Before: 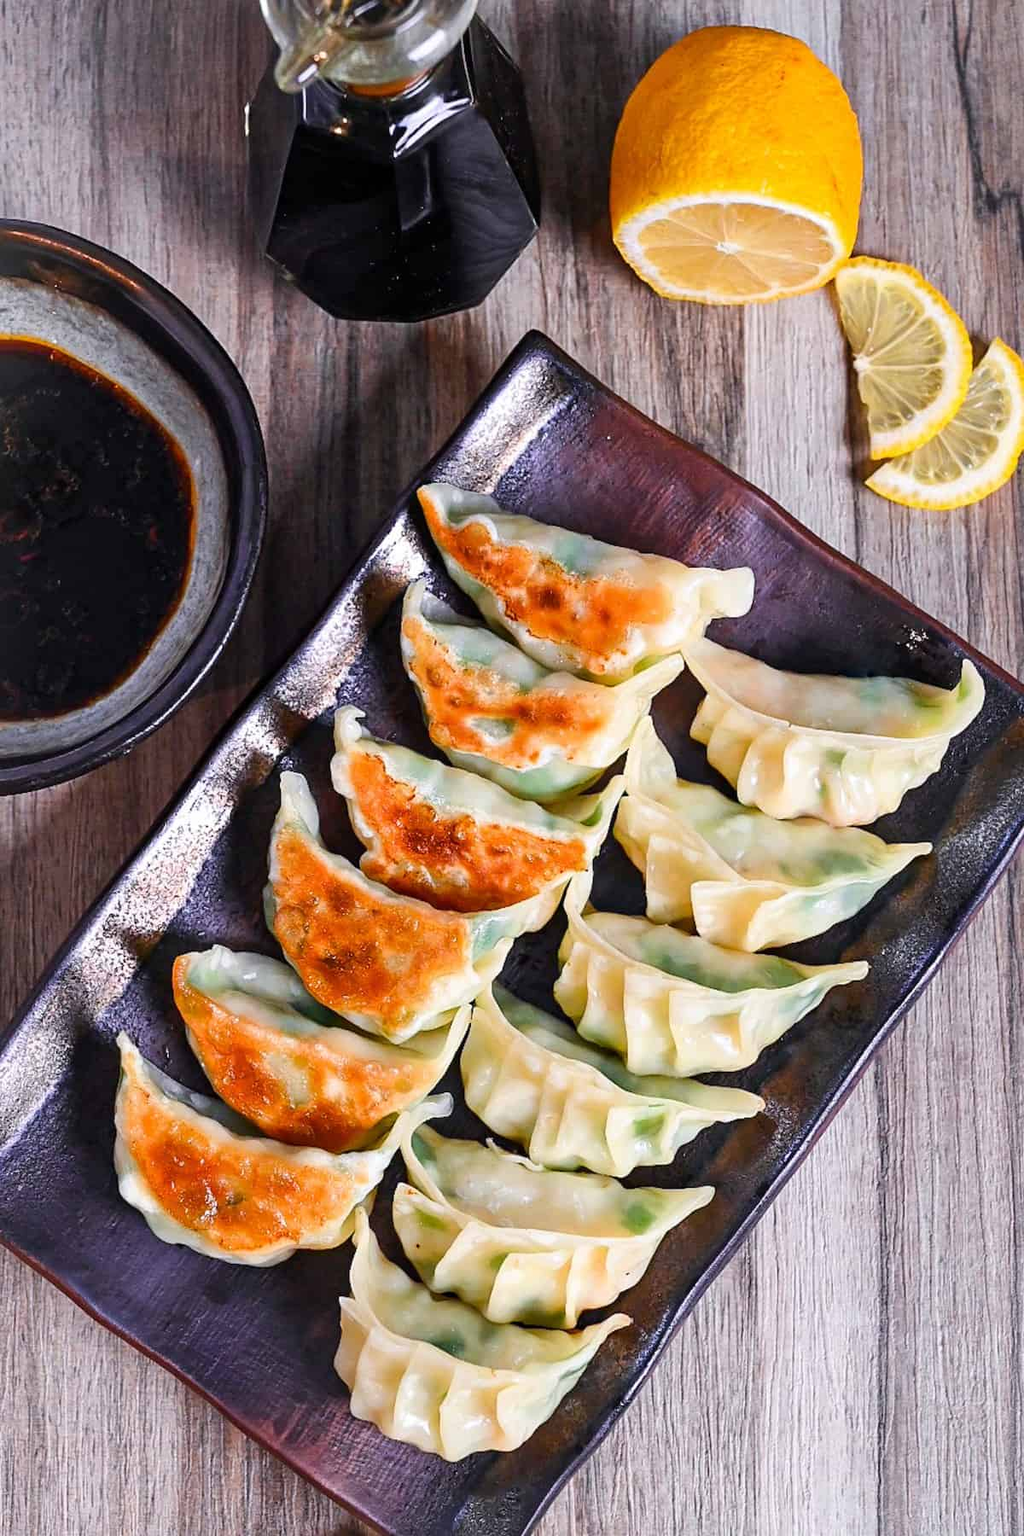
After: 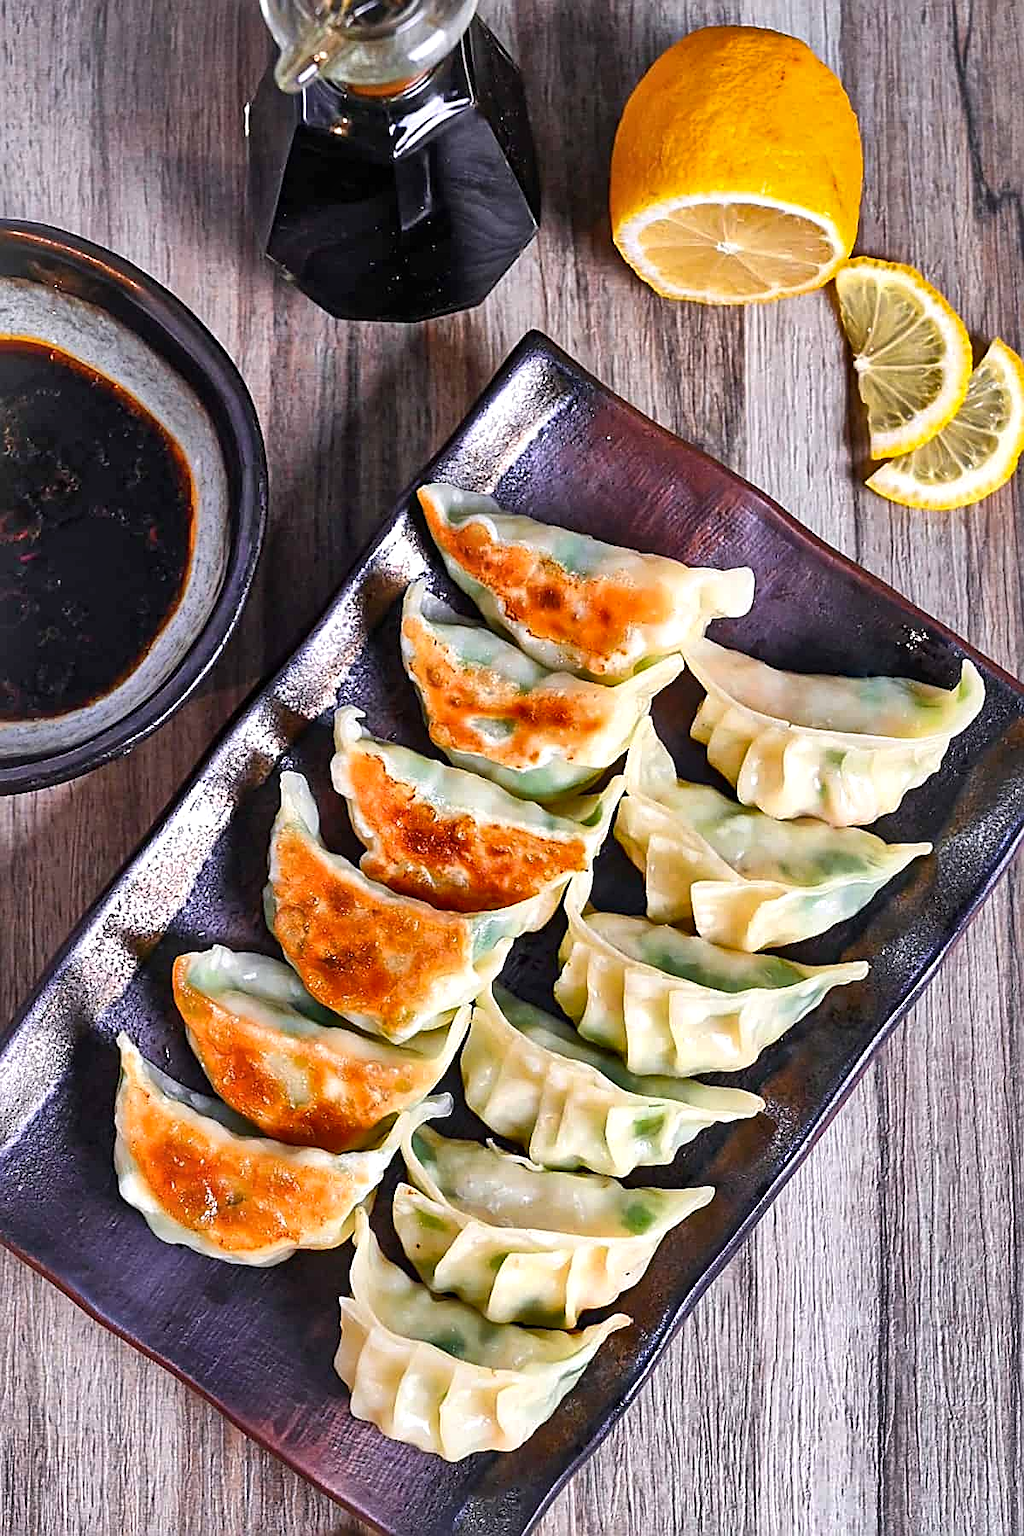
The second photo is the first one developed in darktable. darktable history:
sharpen: on, module defaults
exposure: exposure 0.2 EV, compensate highlight preservation false
shadows and highlights: white point adjustment 0.1, highlights -70, soften with gaussian
